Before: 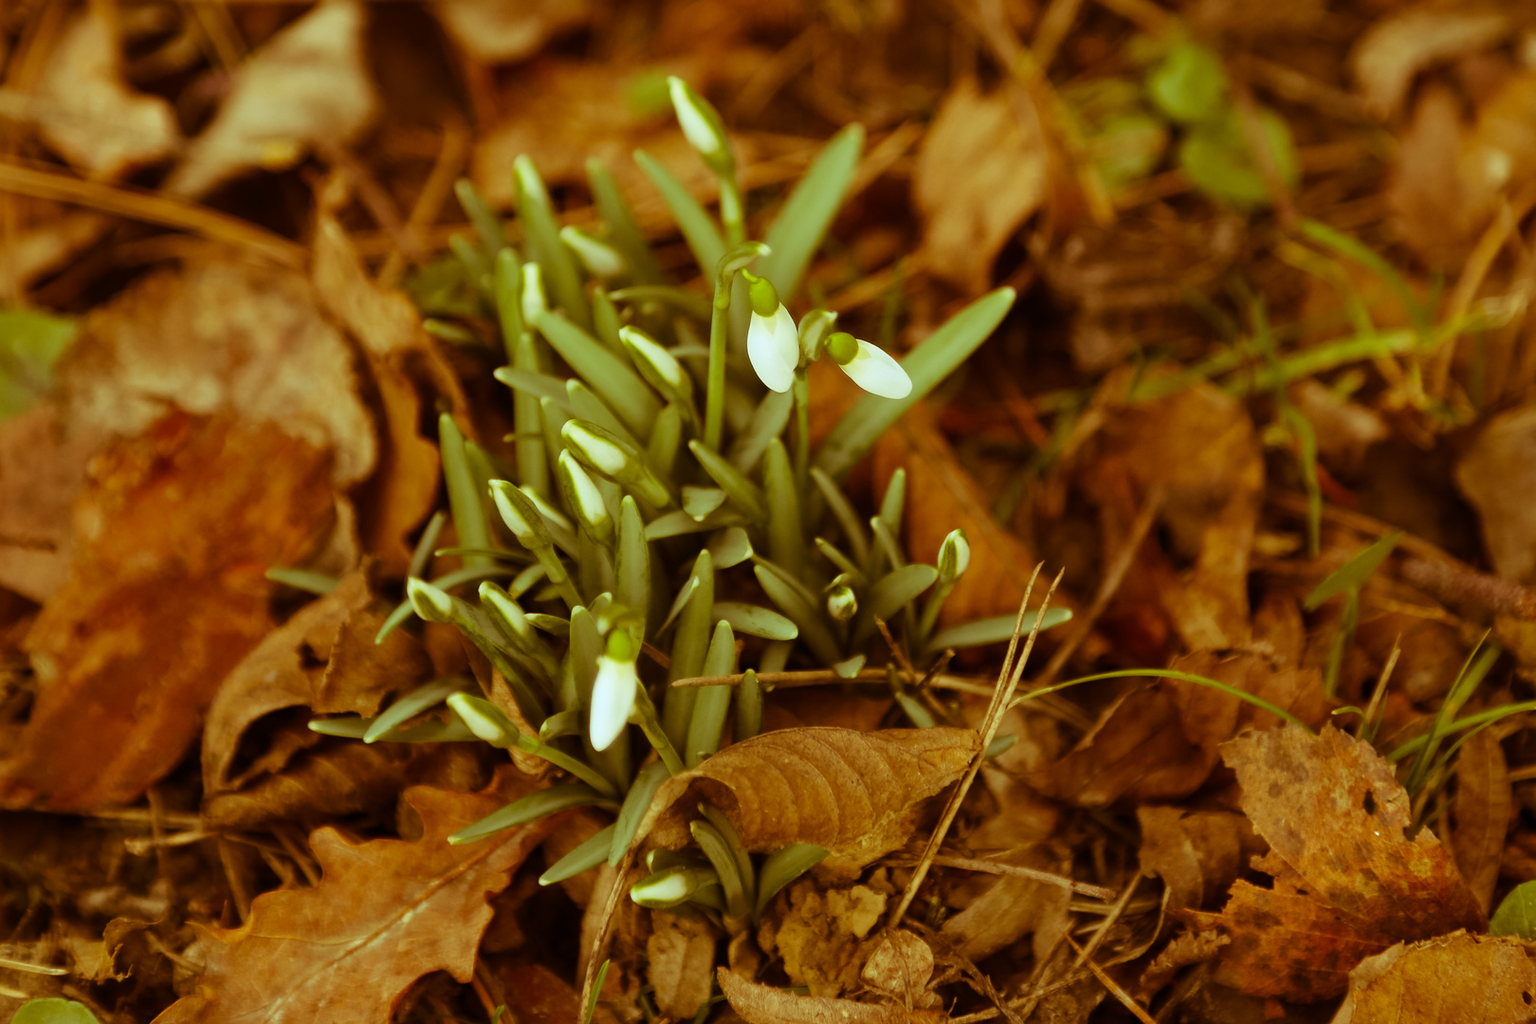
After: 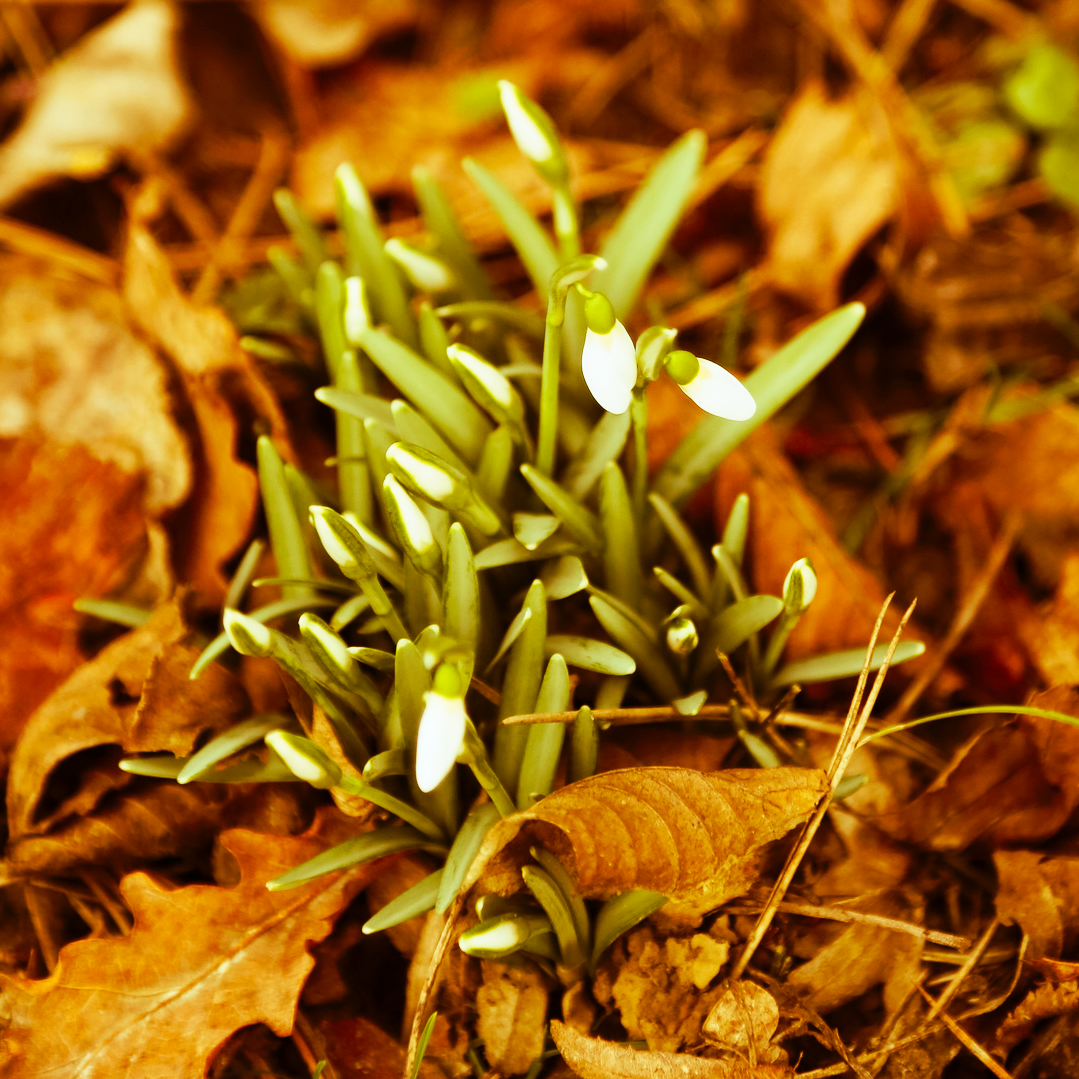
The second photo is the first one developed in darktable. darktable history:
tone curve: curves: ch0 [(0, 0) (0.093, 0.104) (0.226, 0.291) (0.327, 0.431) (0.471, 0.648) (0.759, 0.926) (1, 1)], preserve colors none
tone equalizer: edges refinement/feathering 500, mask exposure compensation -1.57 EV, preserve details no
crop and rotate: left 12.725%, right 20.652%
